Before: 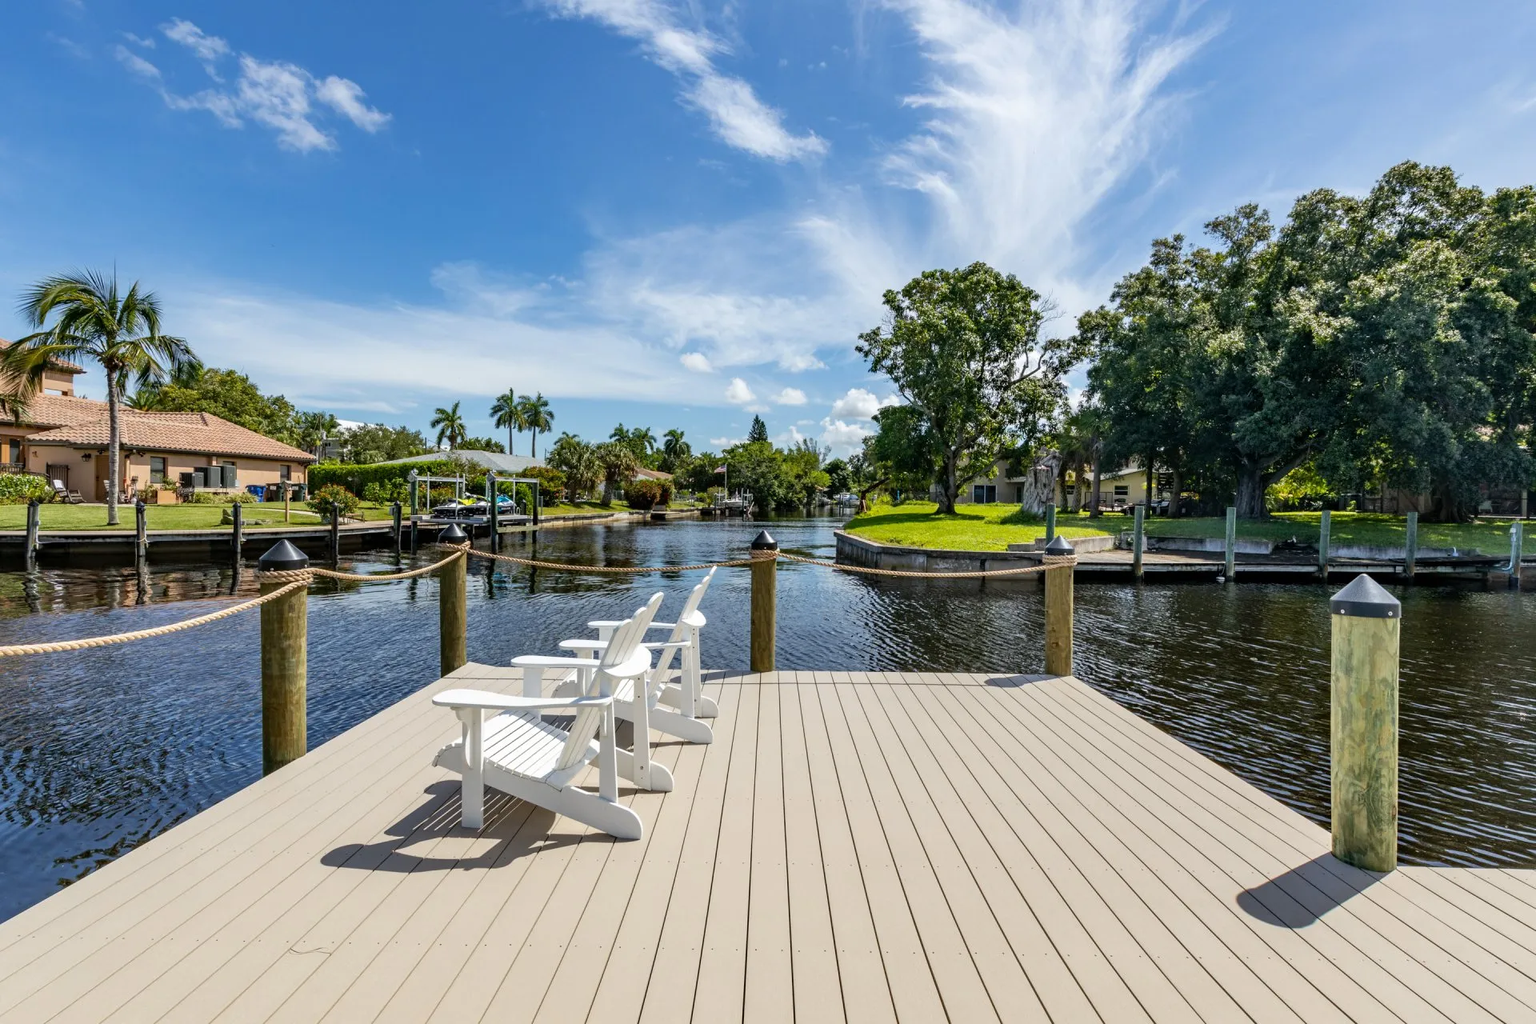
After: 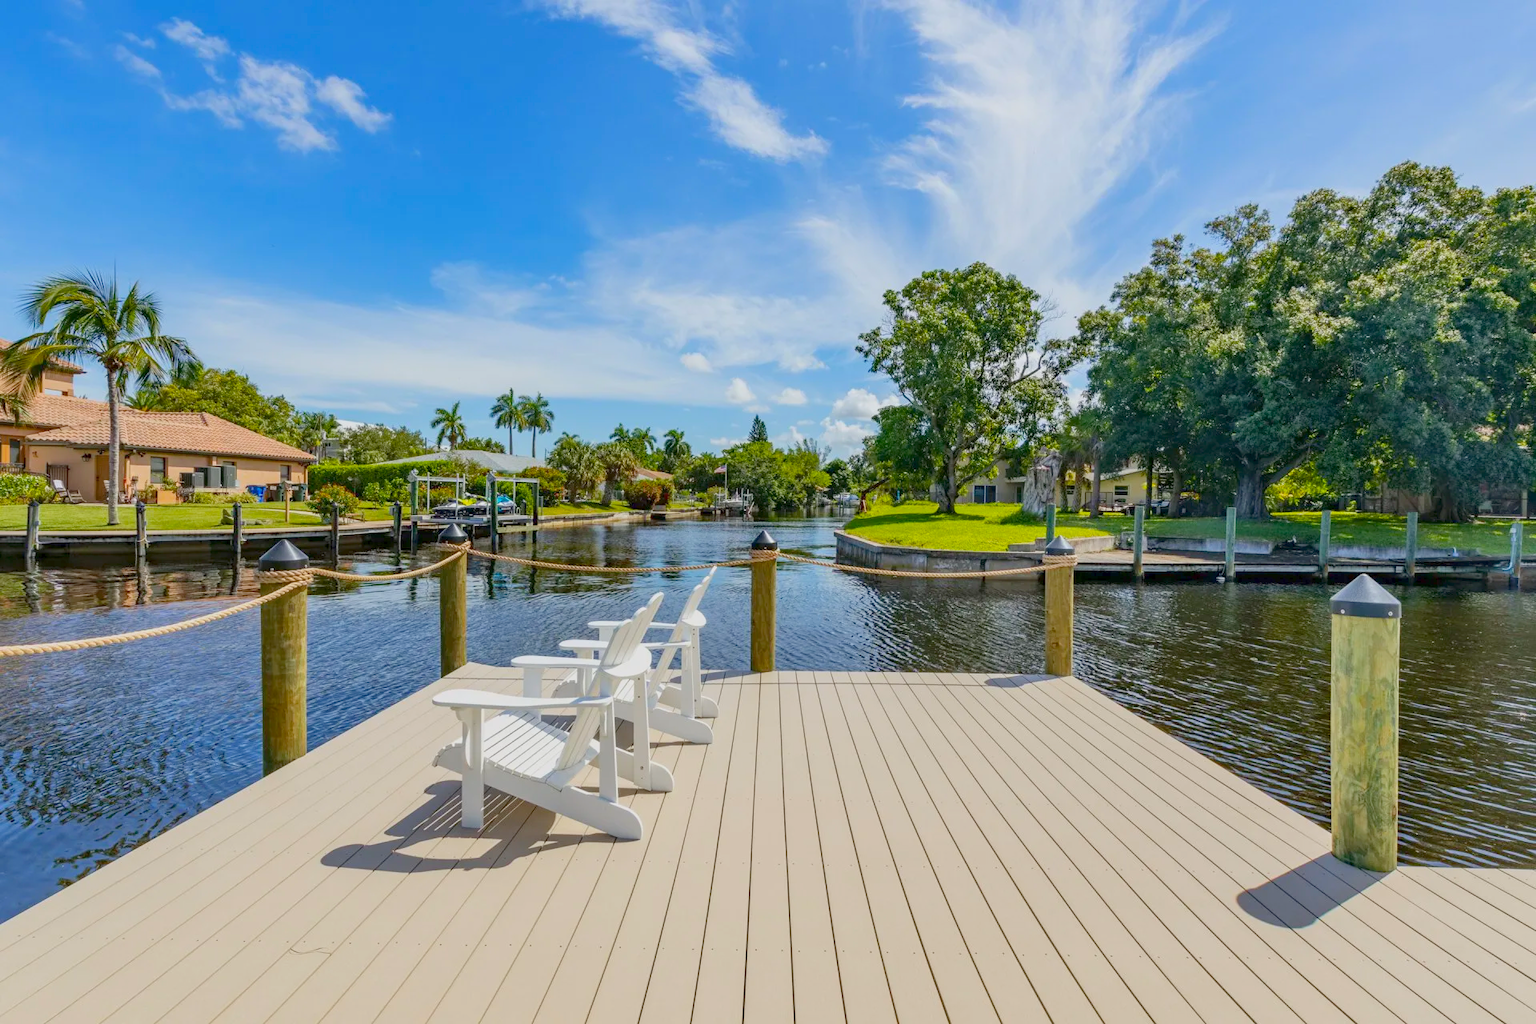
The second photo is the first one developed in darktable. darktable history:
exposure: exposure 0.512 EV, compensate highlight preservation false
color balance rgb: perceptual saturation grading › global saturation 25.304%, contrast -29.803%
